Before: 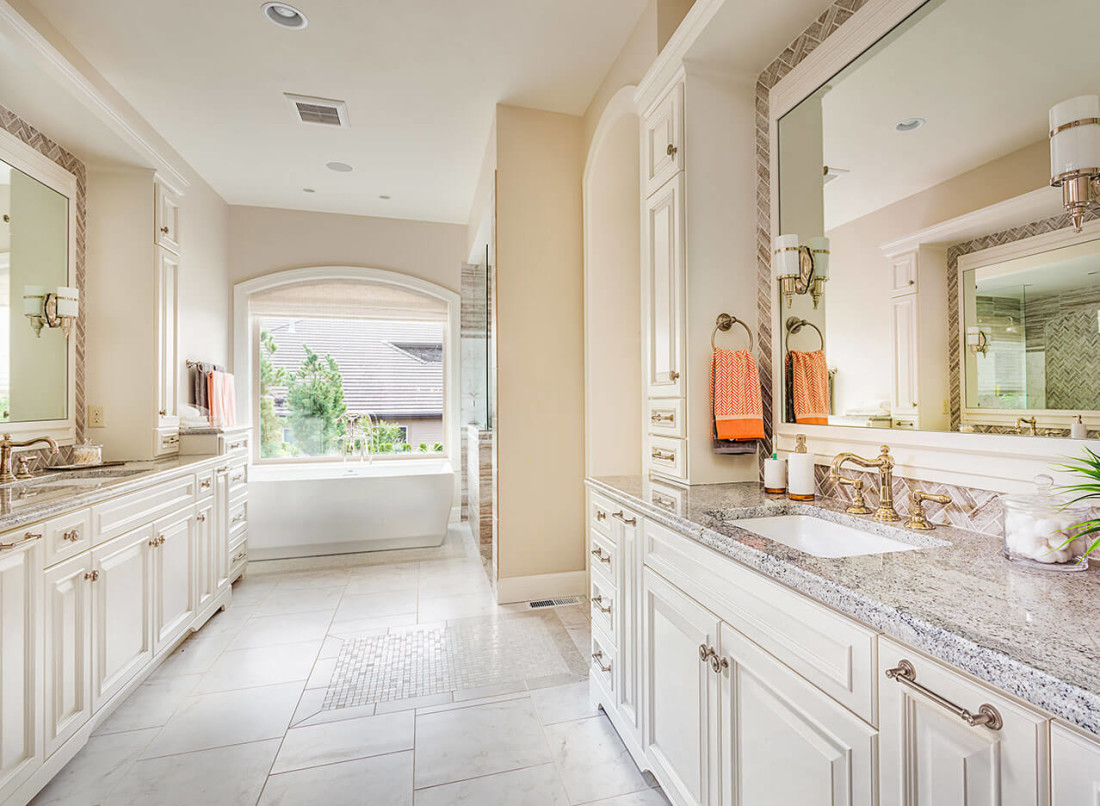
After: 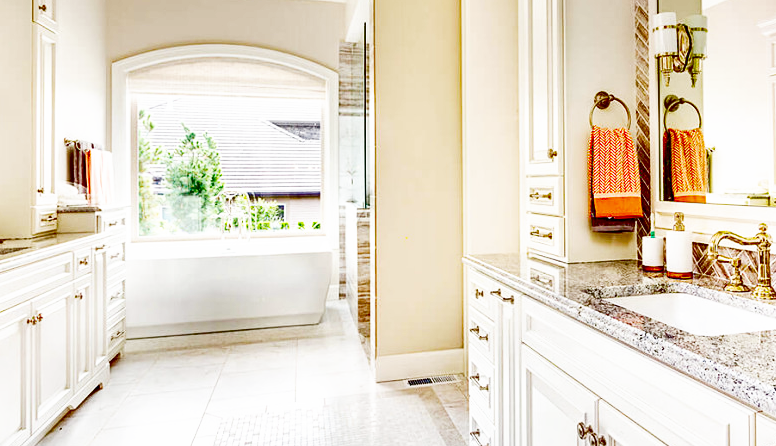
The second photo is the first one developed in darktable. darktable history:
crop: left 11.123%, top 27.61%, right 18.3%, bottom 17.034%
contrast brightness saturation: brightness -1, saturation 1
base curve: curves: ch0 [(0, 0.003) (0.001, 0.002) (0.006, 0.004) (0.02, 0.022) (0.048, 0.086) (0.094, 0.234) (0.162, 0.431) (0.258, 0.629) (0.385, 0.8) (0.548, 0.918) (0.751, 0.988) (1, 1)], preserve colors none
